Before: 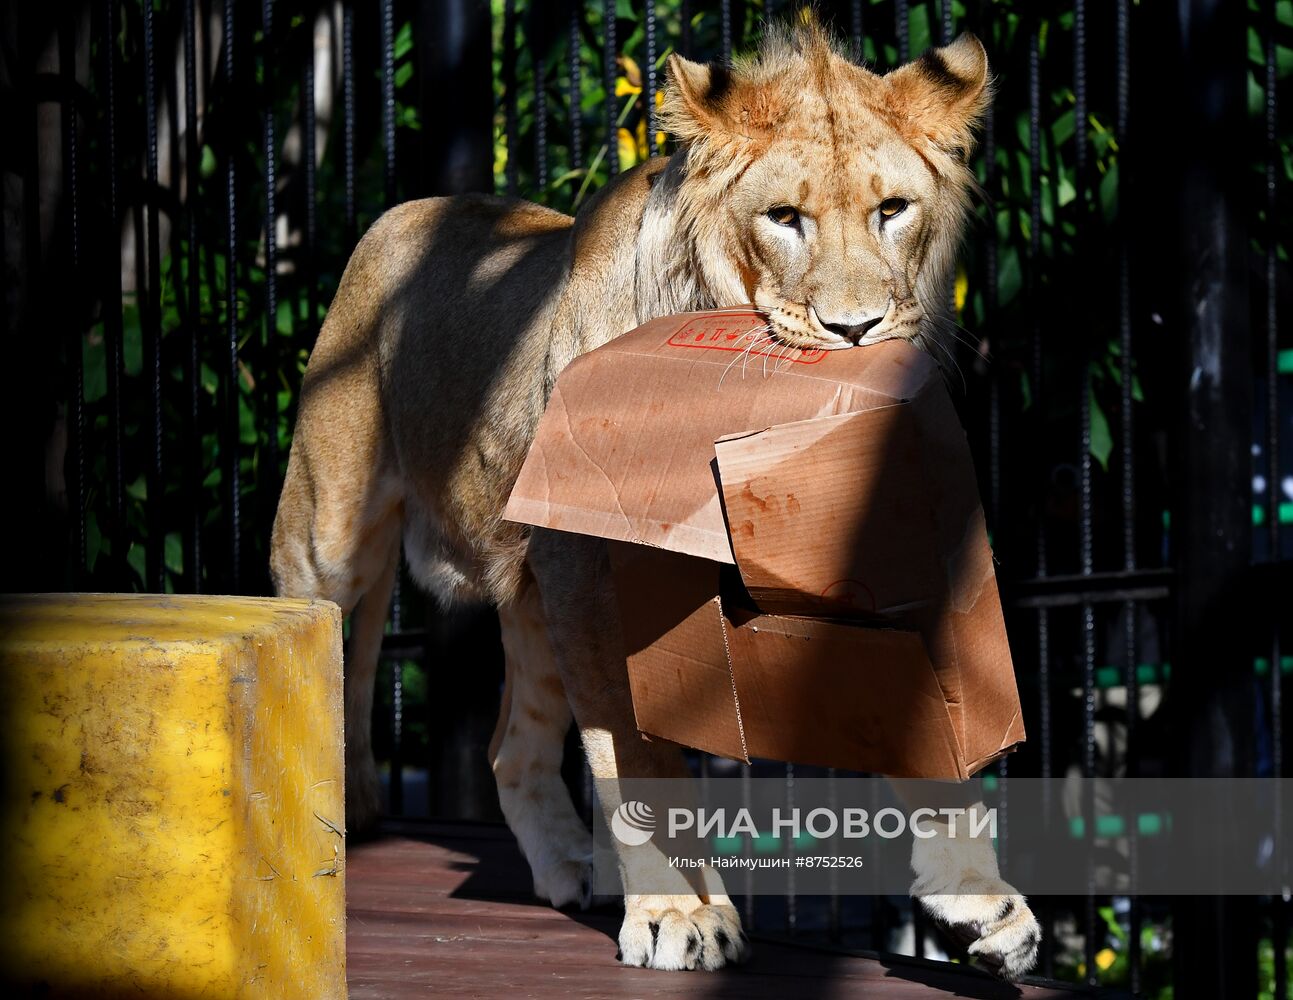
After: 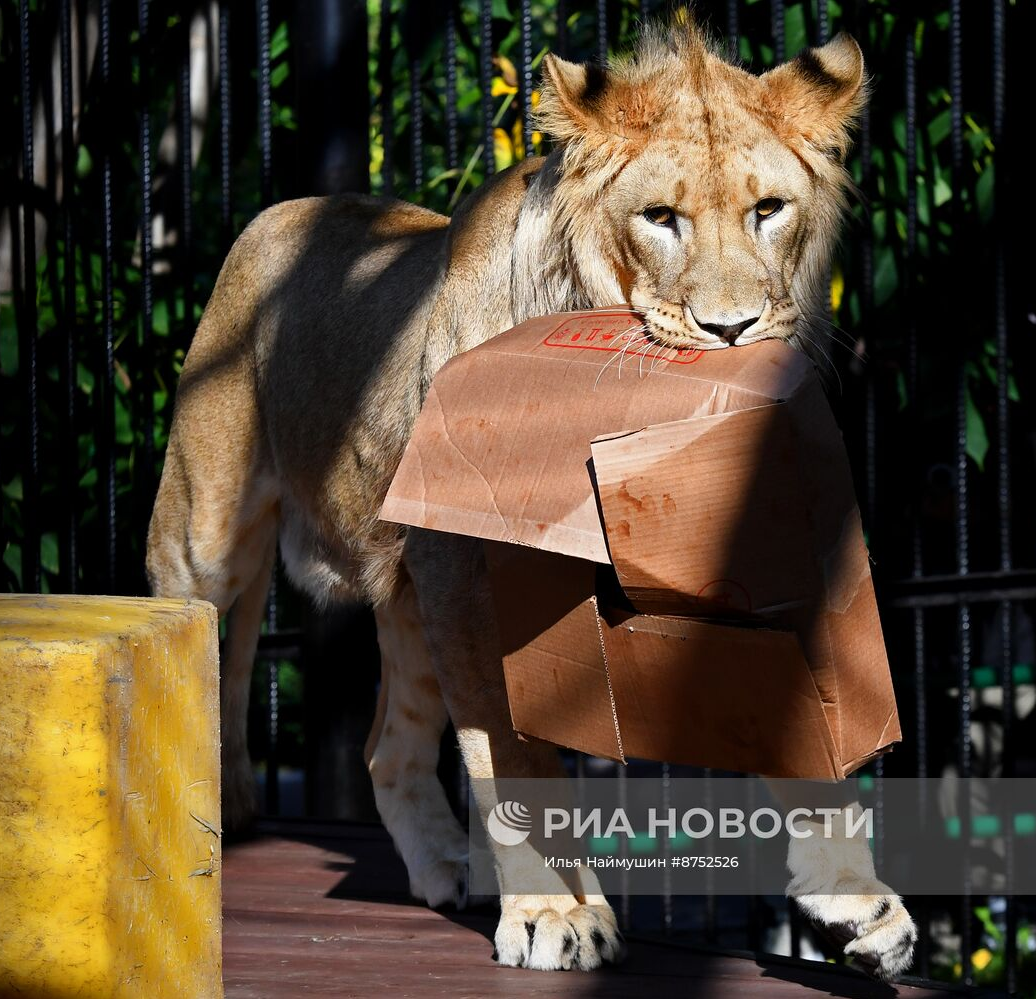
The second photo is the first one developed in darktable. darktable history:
crop and rotate: left 9.617%, right 10.185%
